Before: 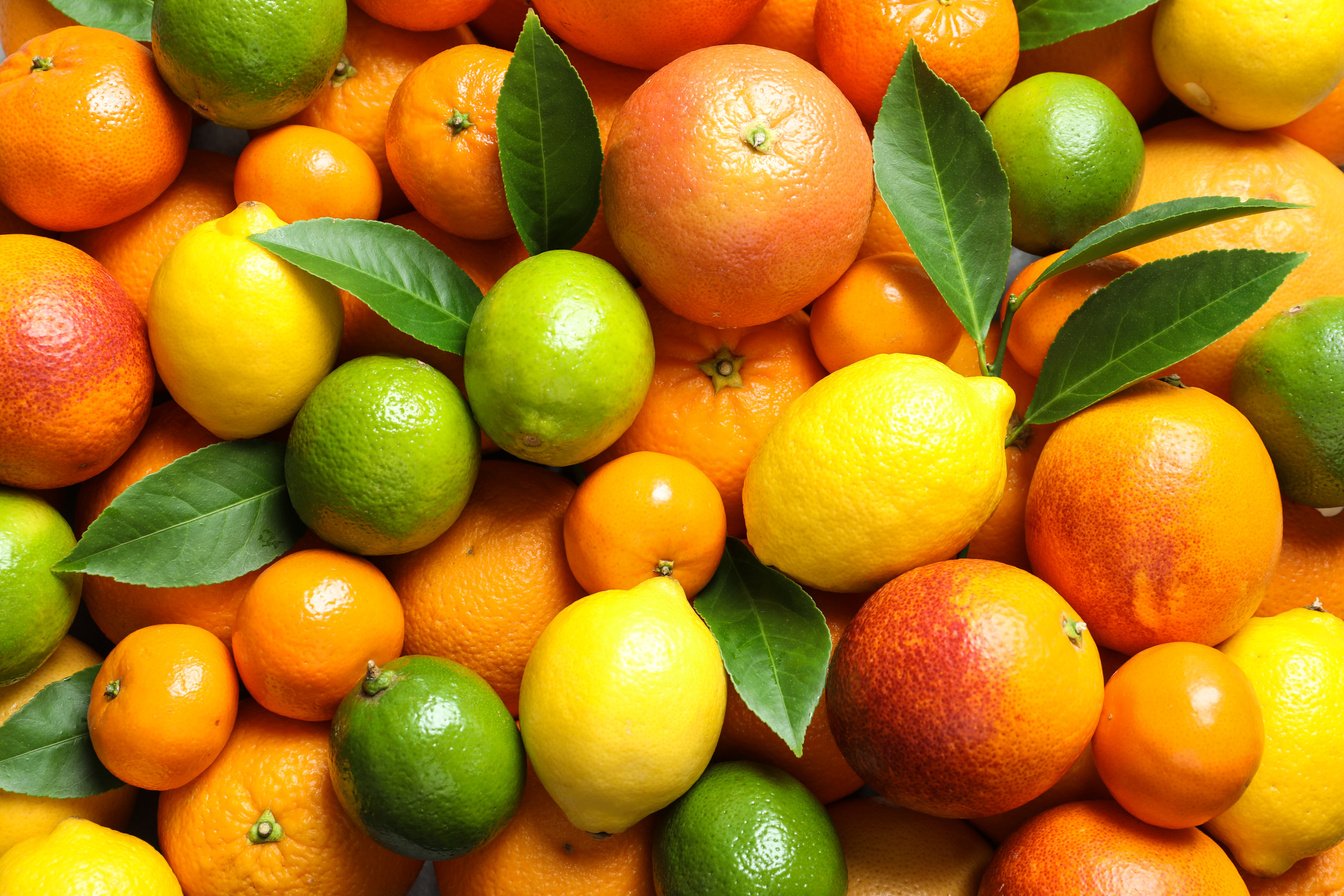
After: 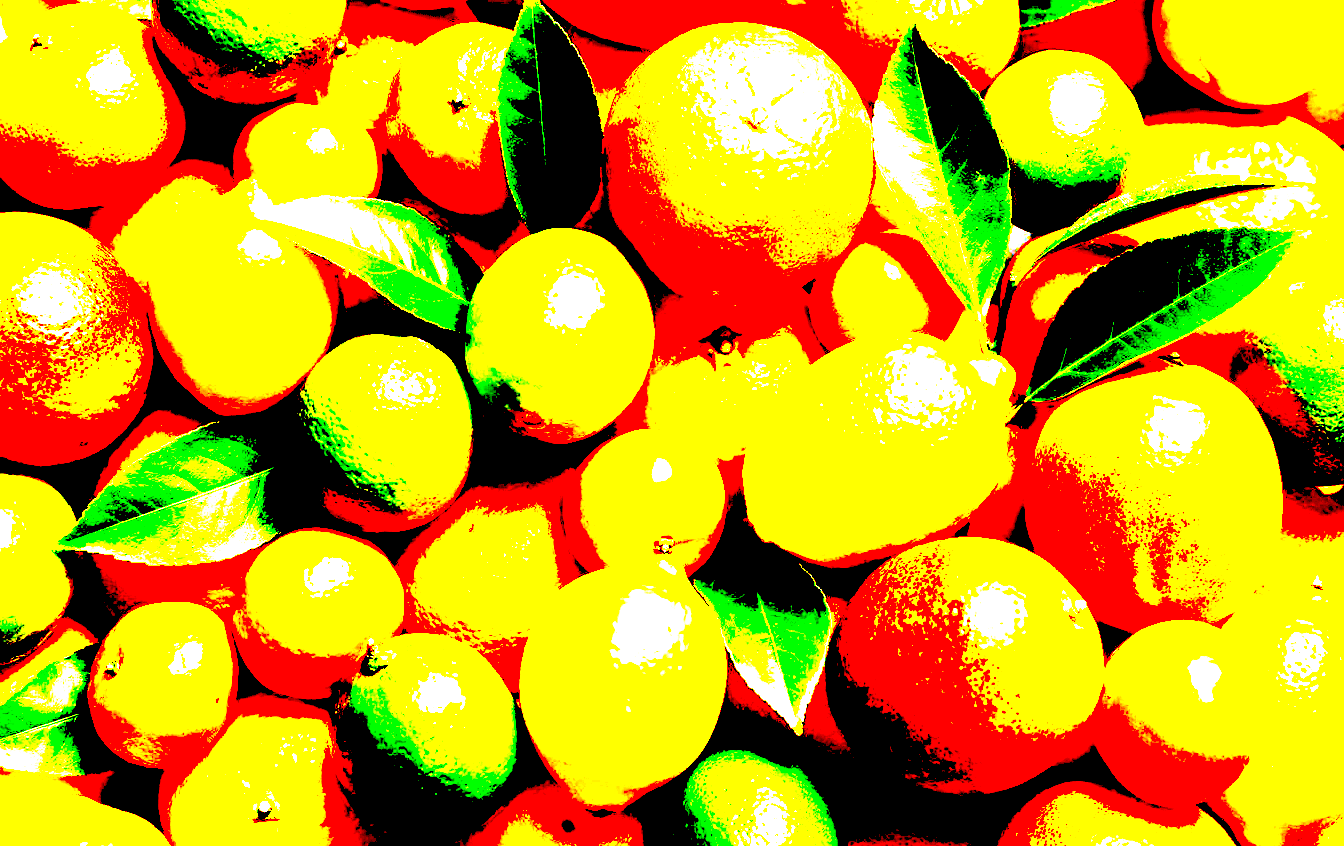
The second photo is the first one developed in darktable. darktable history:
exposure: black level correction 0.1, exposure 3 EV, compensate highlight preservation false
crop and rotate: top 2.479%, bottom 3.018%
